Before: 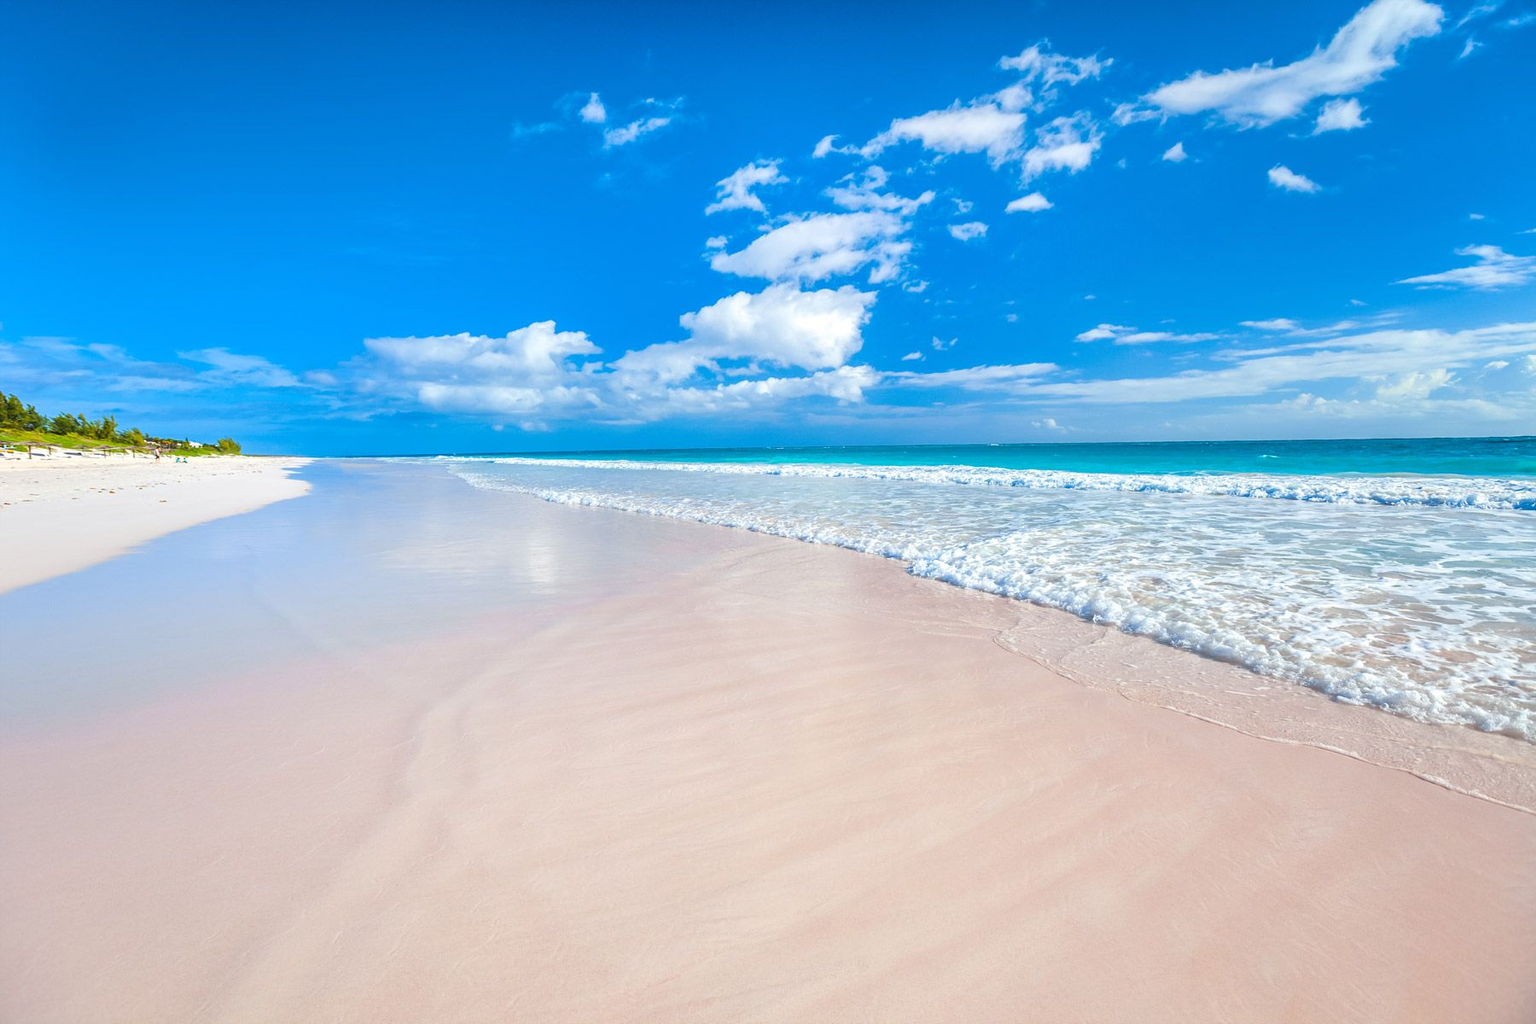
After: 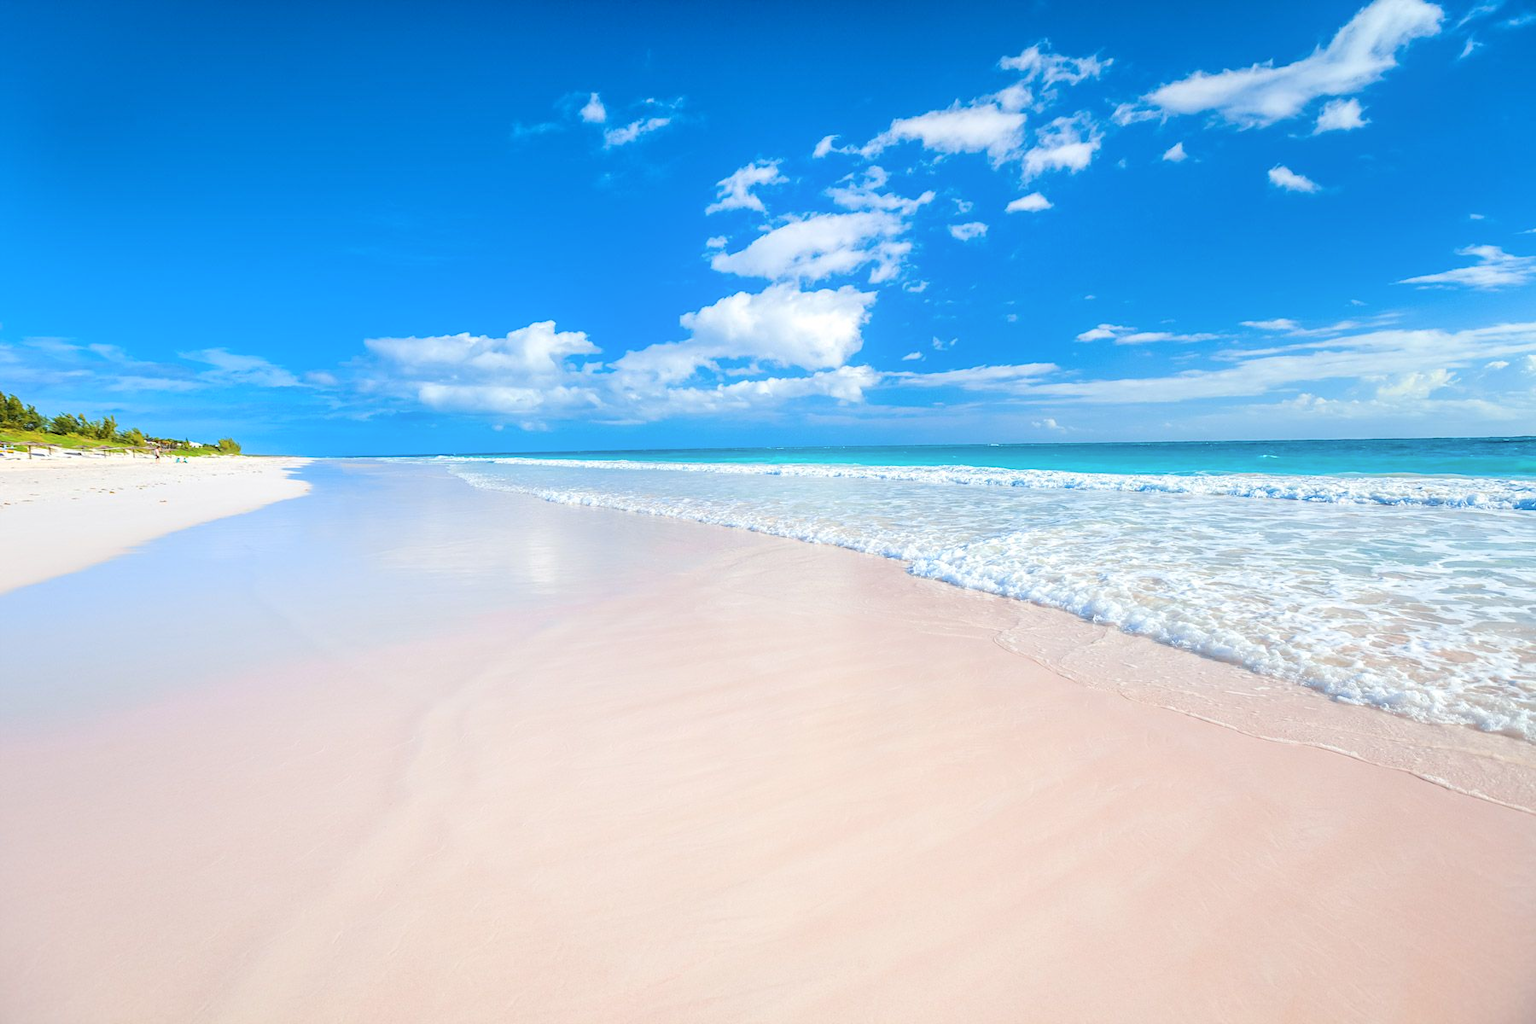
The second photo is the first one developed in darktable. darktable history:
shadows and highlights: shadows -22.94, highlights 44.54, soften with gaussian
